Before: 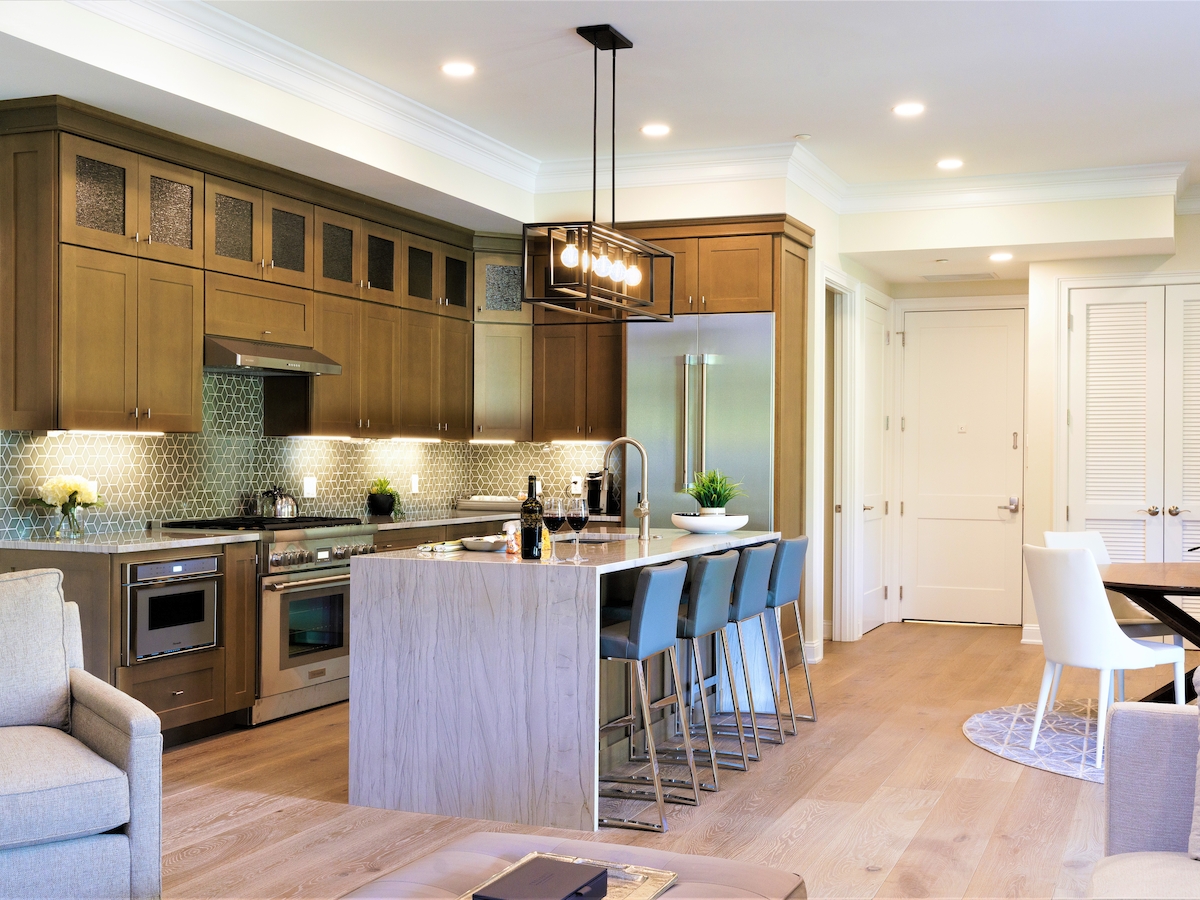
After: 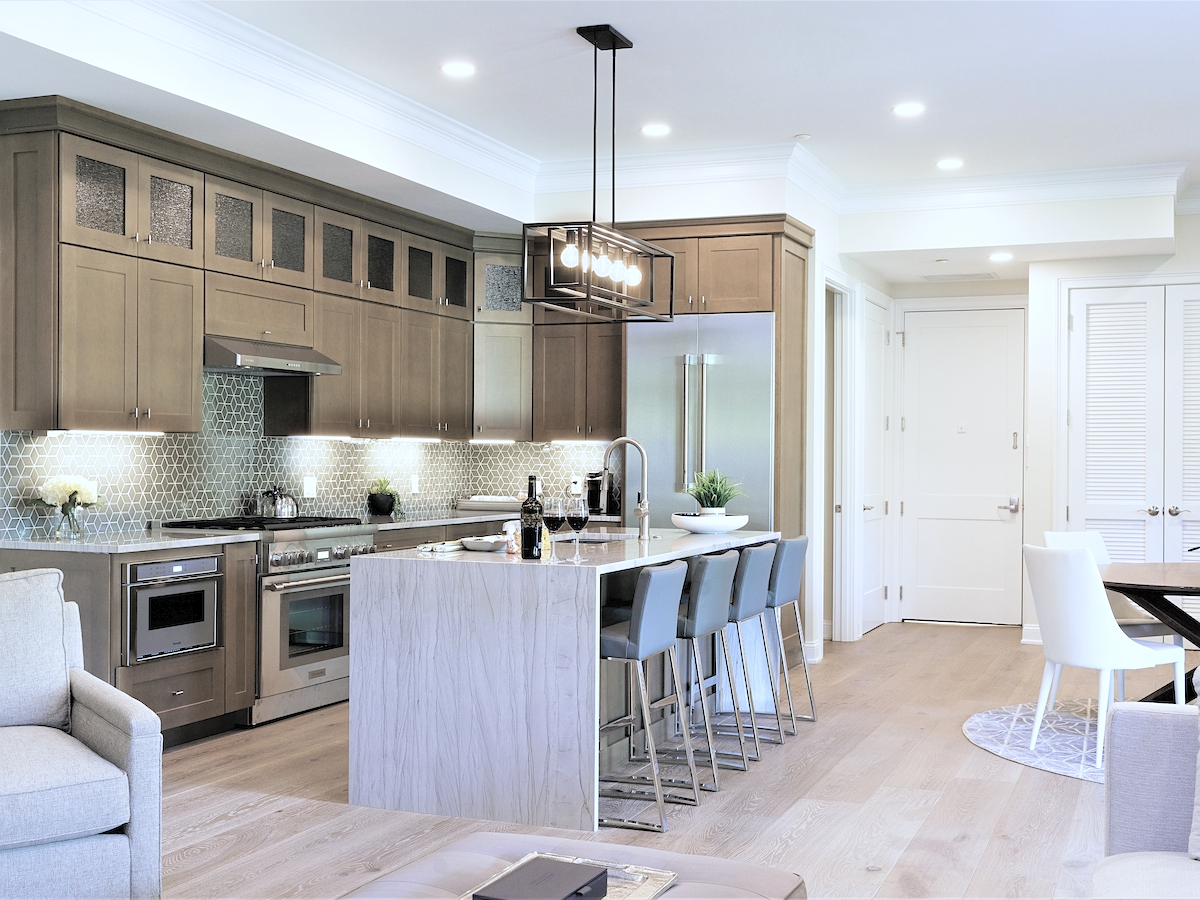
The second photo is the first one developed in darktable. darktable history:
contrast brightness saturation: brightness 0.182, saturation -0.499
sharpen: radius 1.318, amount 0.299, threshold 0.105
color calibration: x 0.38, y 0.39, temperature 4080.11 K
